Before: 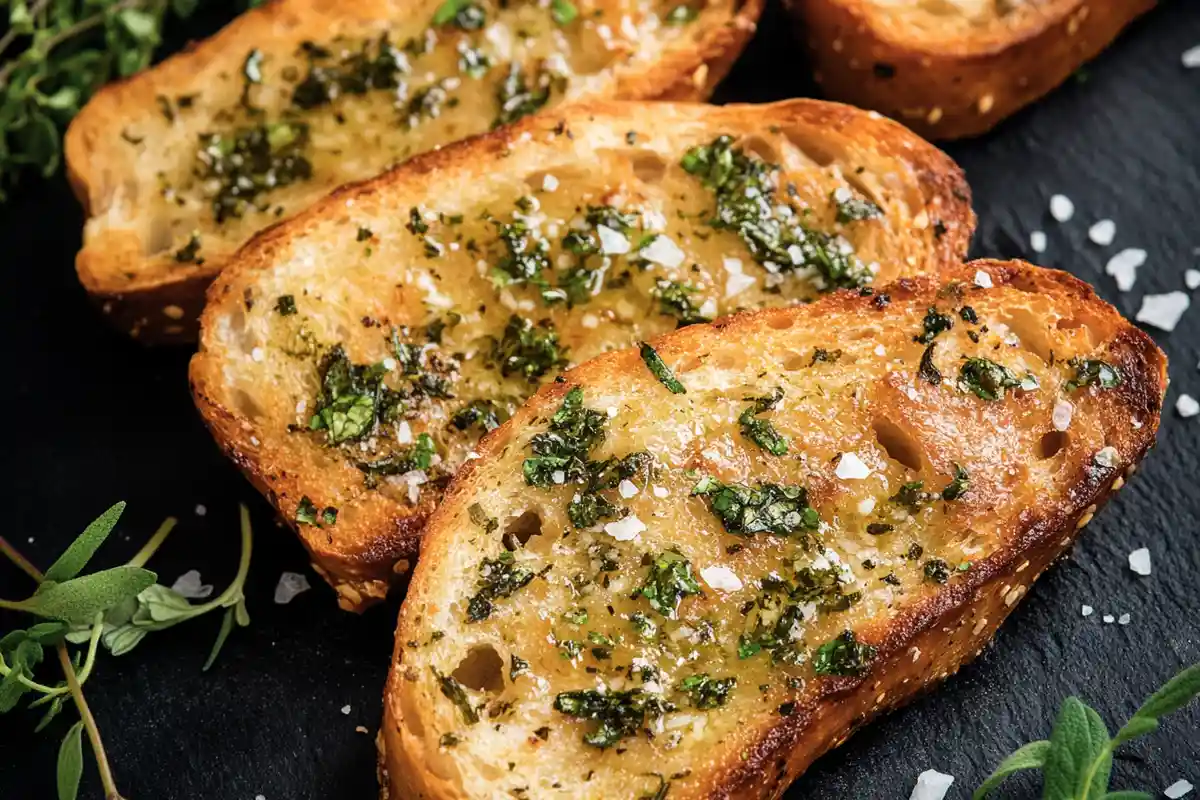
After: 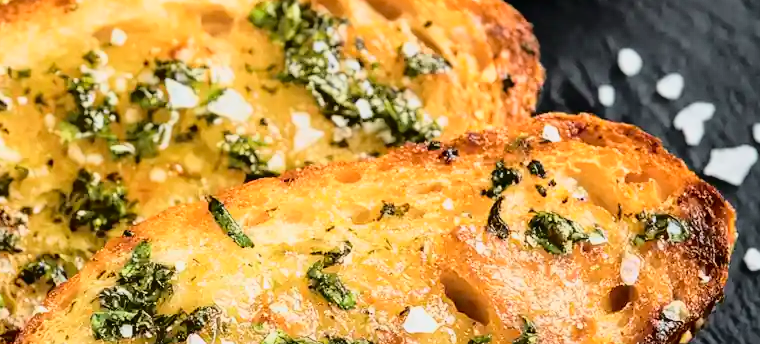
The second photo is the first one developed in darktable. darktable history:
tone curve: curves: ch0 [(0, 0.013) (0.129, 0.1) (0.291, 0.375) (0.46, 0.576) (0.667, 0.78) (0.851, 0.903) (0.997, 0.951)]; ch1 [(0, 0) (0.353, 0.344) (0.45, 0.46) (0.498, 0.495) (0.528, 0.531) (0.563, 0.566) (0.592, 0.609) (0.657, 0.672) (1, 1)]; ch2 [(0, 0) (0.333, 0.346) (0.375, 0.375) (0.427, 0.44) (0.5, 0.501) (0.505, 0.505) (0.544, 0.573) (0.576, 0.615) (0.612, 0.644) (0.66, 0.715) (1, 1)], color space Lab, independent channels, preserve colors none
crop: left 36.018%, top 18.265%, right 0.639%, bottom 38.666%
